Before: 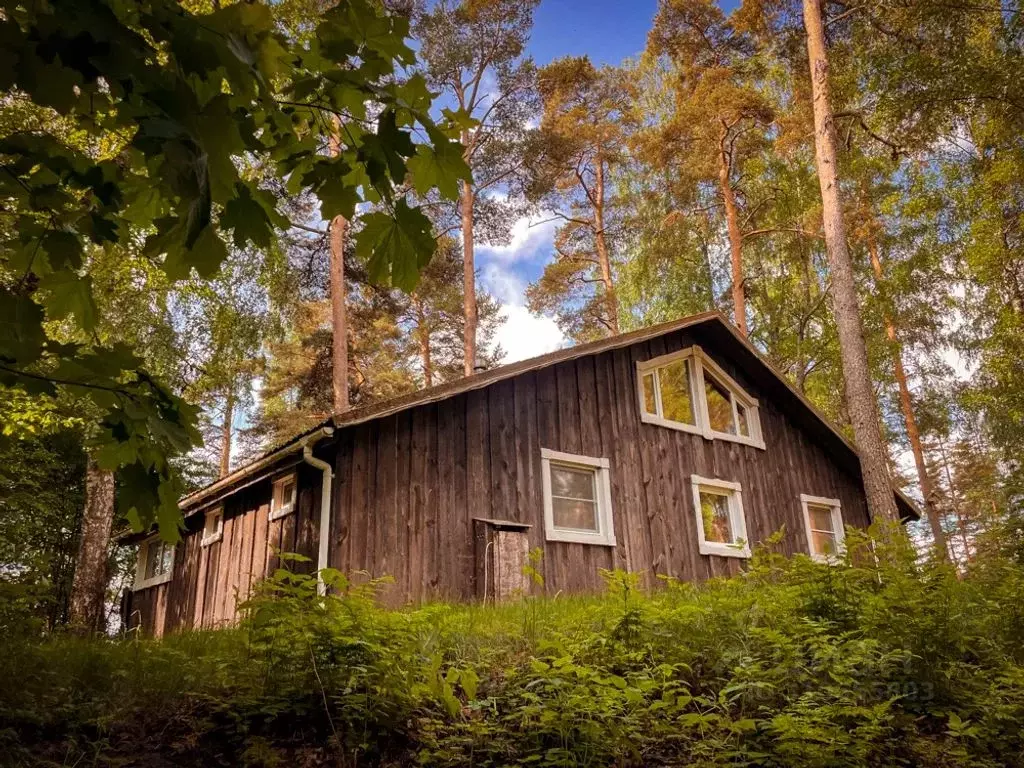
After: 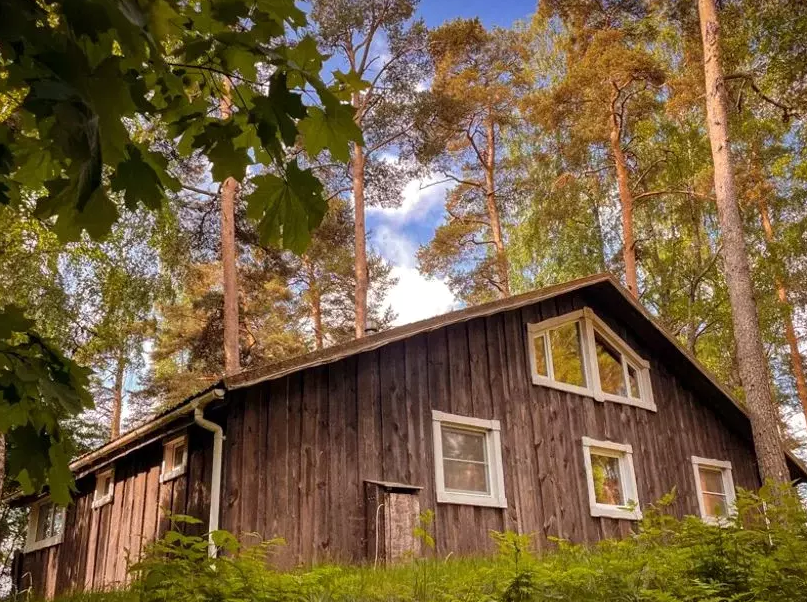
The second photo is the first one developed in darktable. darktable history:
exposure: exposure 0.026 EV, compensate exposure bias true, compensate highlight preservation false
crop and rotate: left 10.671%, top 5.032%, right 10.496%, bottom 16.515%
